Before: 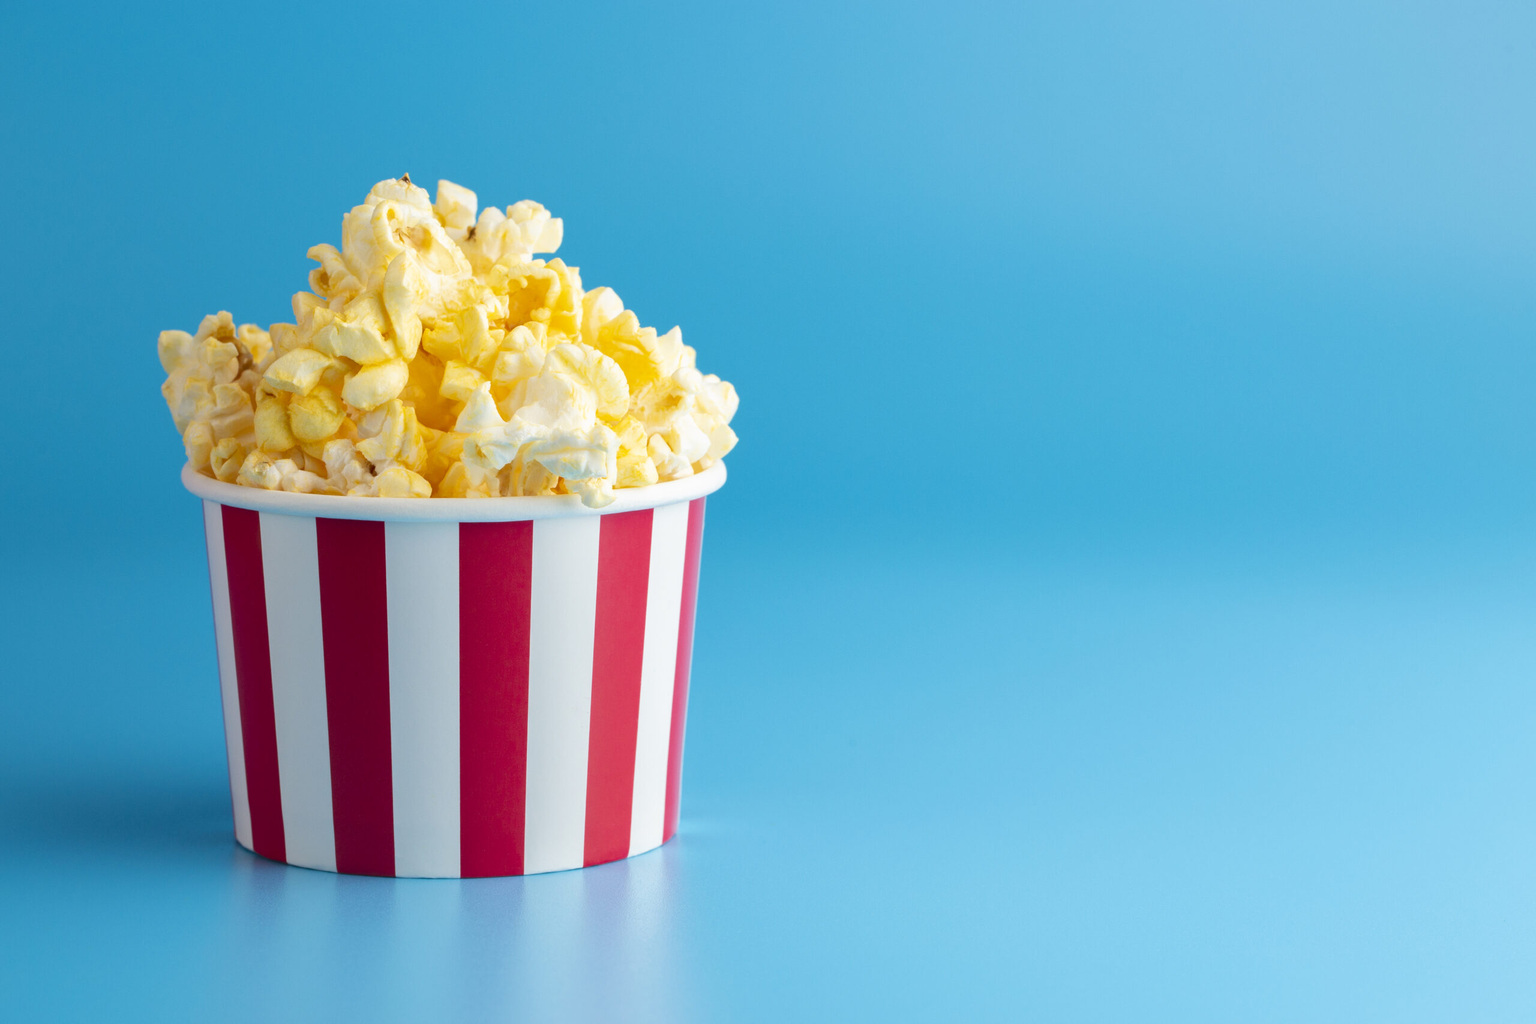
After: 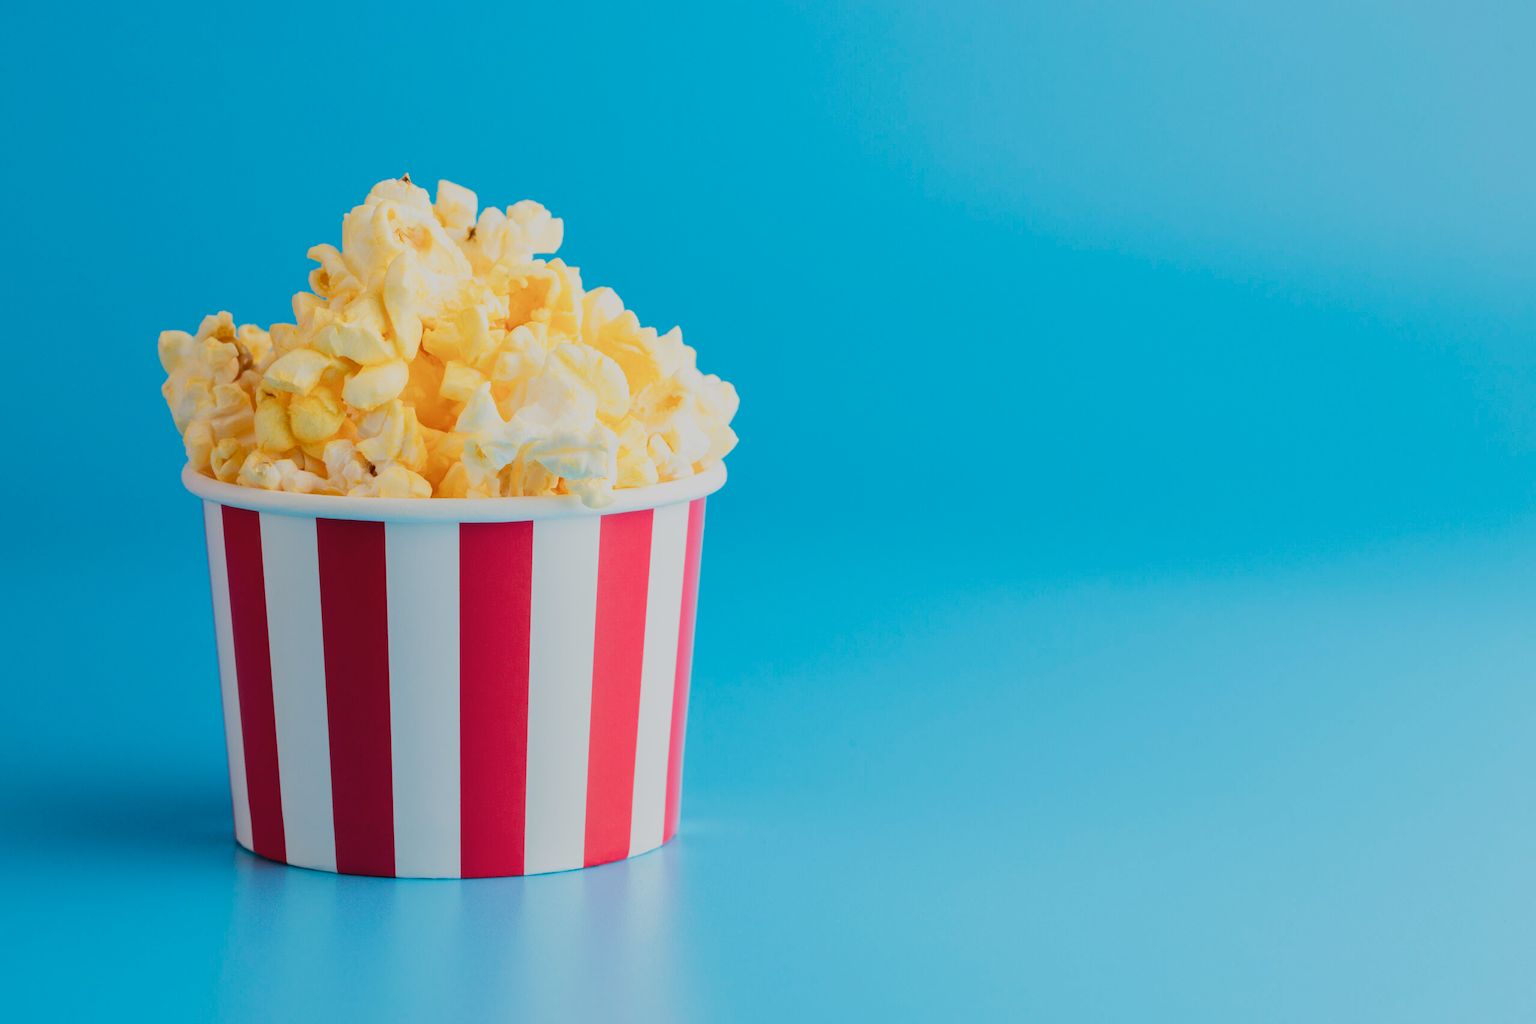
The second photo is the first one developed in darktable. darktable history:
filmic rgb: black relative exposure -7.65 EV, white relative exposure 4.56 EV, hardness 3.61, contrast 1.054, preserve chrominance RGB euclidean norm, color science v5 (2021), contrast in shadows safe, contrast in highlights safe
